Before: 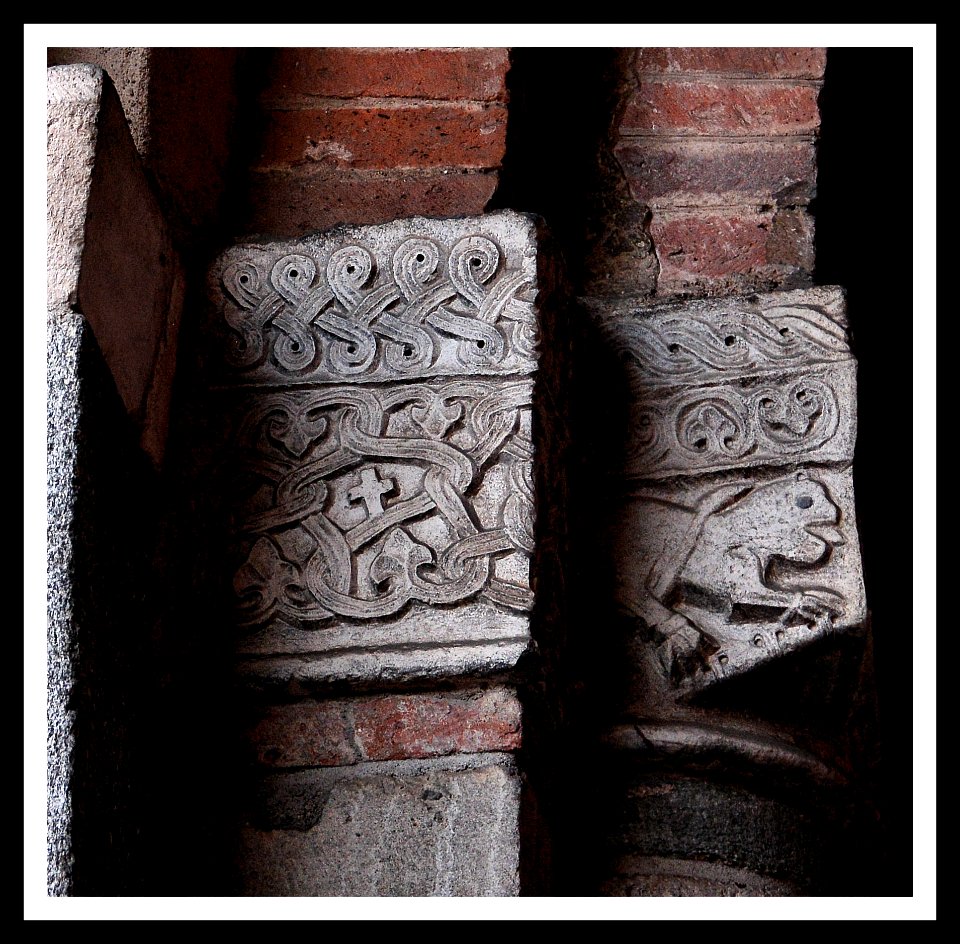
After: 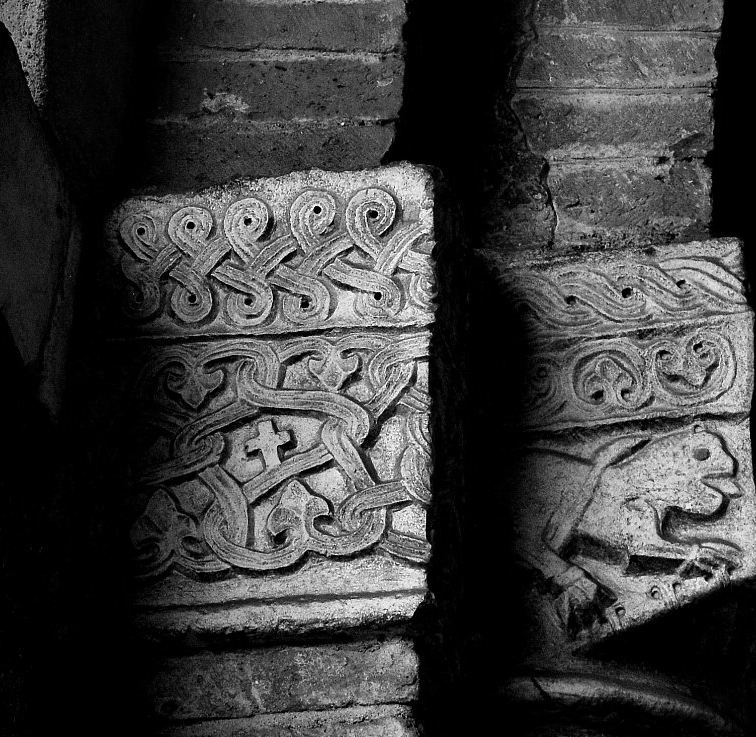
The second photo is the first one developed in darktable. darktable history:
white balance: red 0.766, blue 1.537
crop and rotate: left 10.77%, top 5.1%, right 10.41%, bottom 16.76%
color zones: curves: ch0 [(0.004, 0.588) (0.116, 0.636) (0.259, 0.476) (0.423, 0.464) (0.75, 0.5)]; ch1 [(0, 0) (0.143, 0) (0.286, 0) (0.429, 0) (0.571, 0) (0.714, 0) (0.857, 0)]
